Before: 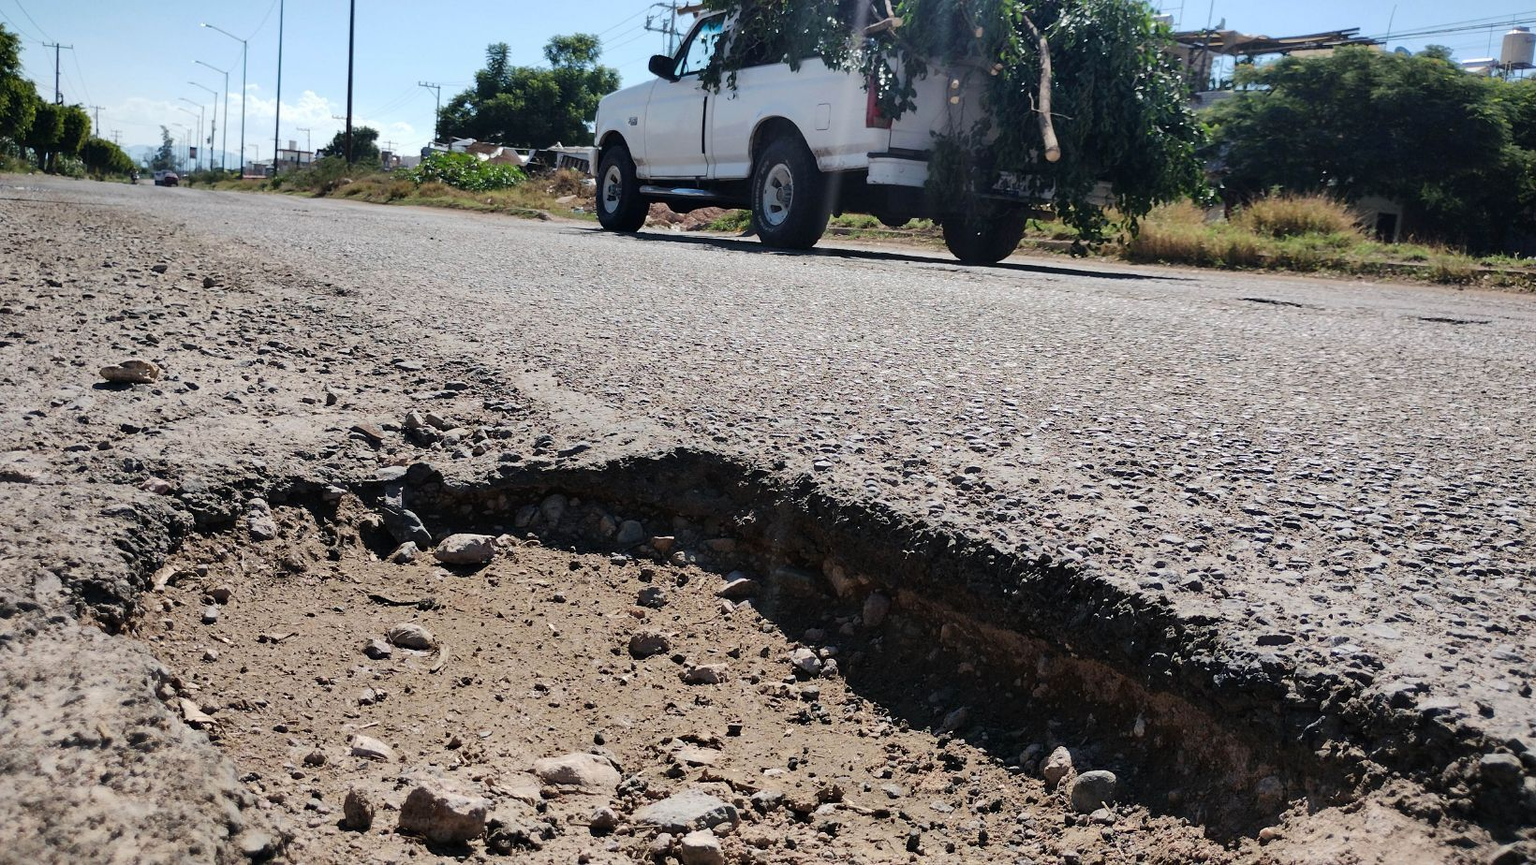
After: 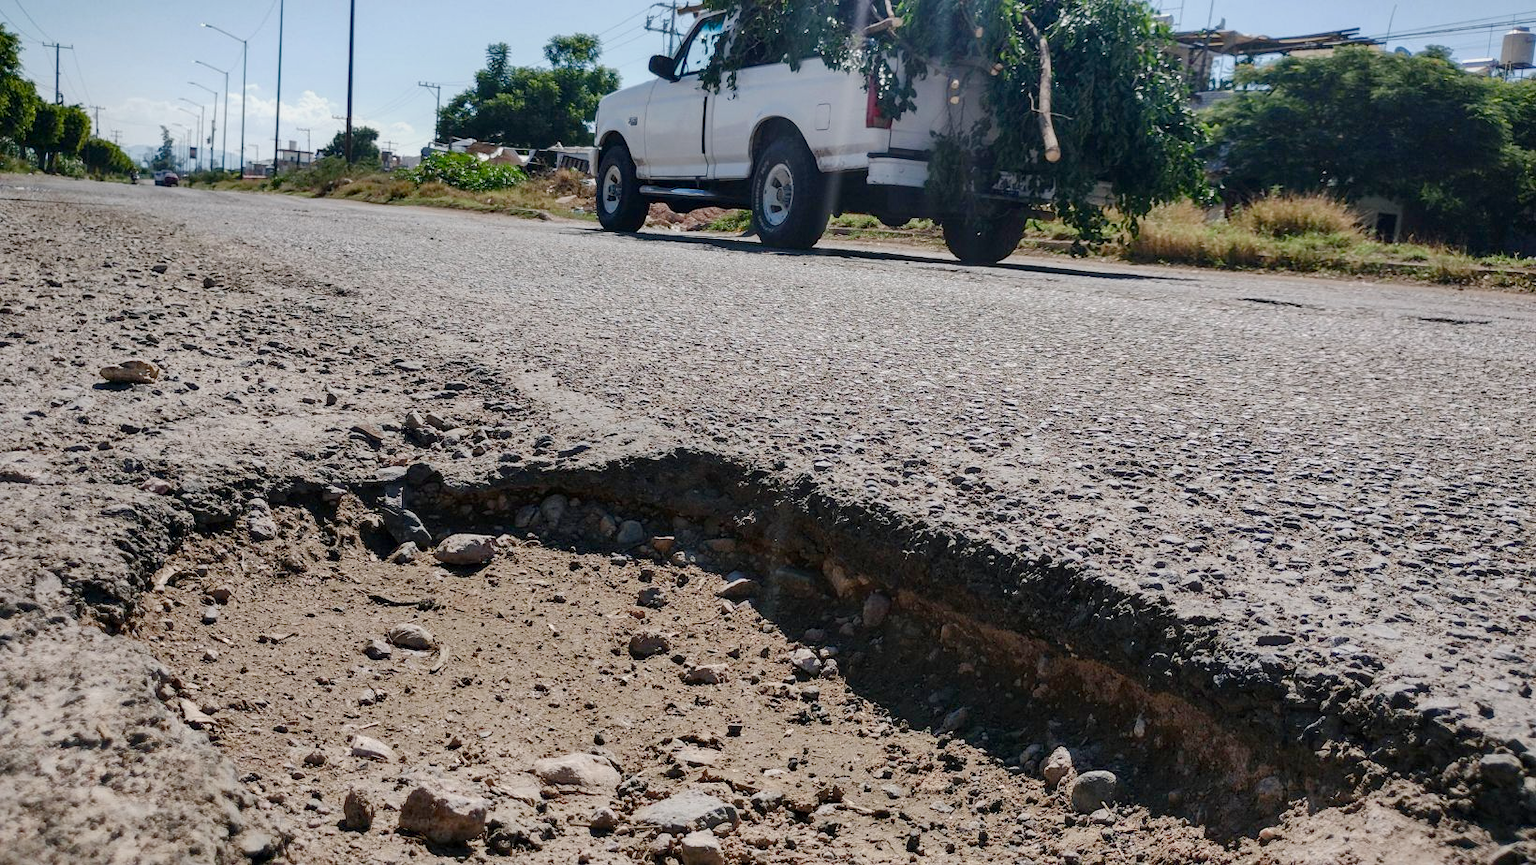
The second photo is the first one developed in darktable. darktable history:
local contrast: on, module defaults
color balance rgb: shadows lift › chroma 1%, shadows lift › hue 113°, highlights gain › chroma 0.2%, highlights gain › hue 333°, perceptual saturation grading › global saturation 20%, perceptual saturation grading › highlights -50%, perceptual saturation grading › shadows 25%, contrast -10%
